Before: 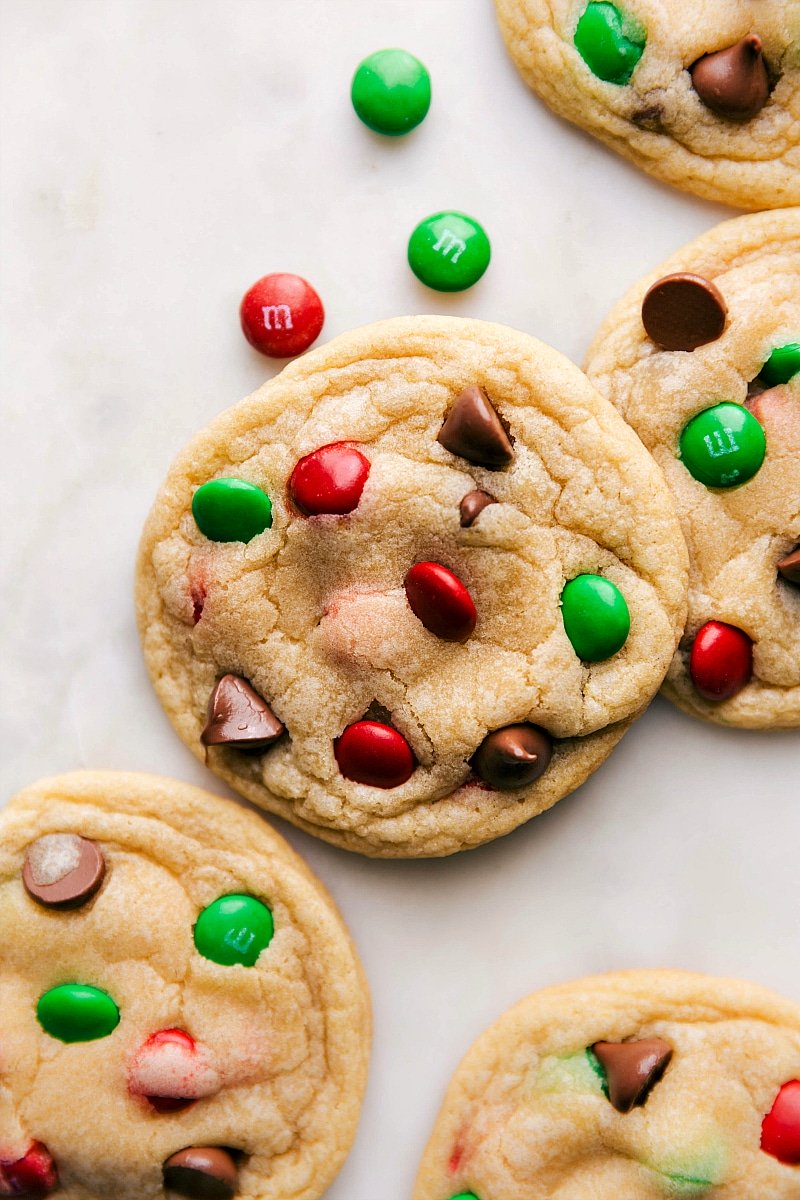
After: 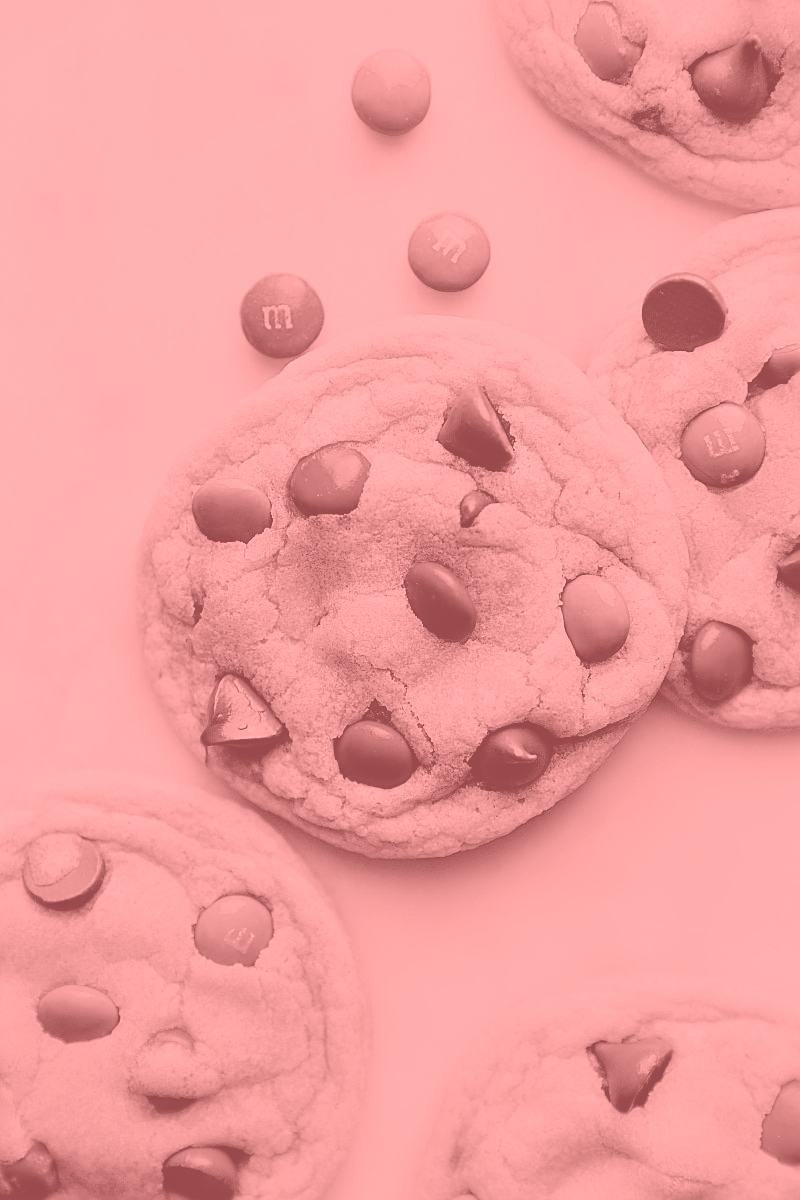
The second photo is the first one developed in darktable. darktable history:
colorize: saturation 51%, source mix 50.67%, lightness 50.67%
color contrast: green-magenta contrast 0.81
sharpen: on, module defaults
filmic rgb: black relative exposure -7.65 EV, white relative exposure 4.56 EV, hardness 3.61
exposure: black level correction 0.001, exposure -0.2 EV, compensate highlight preservation false
